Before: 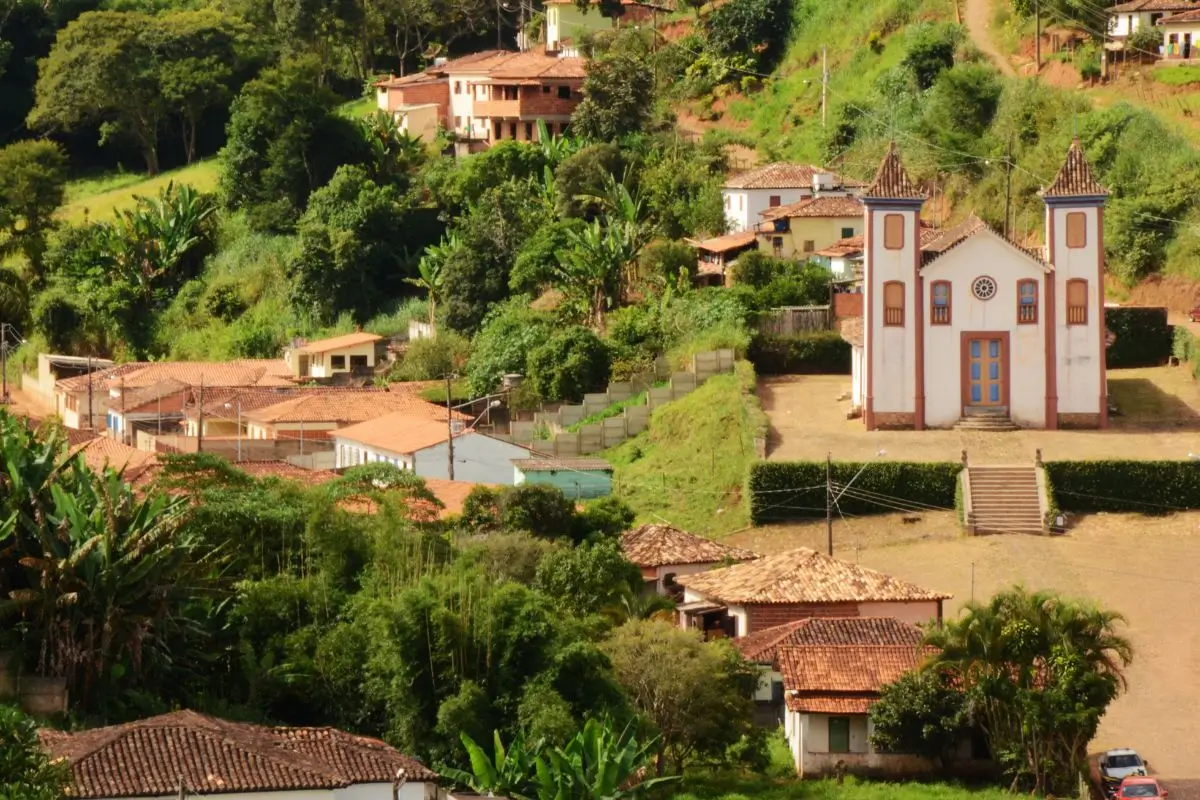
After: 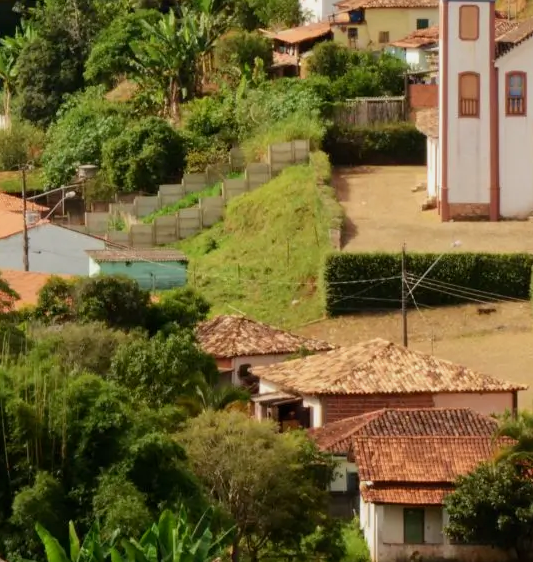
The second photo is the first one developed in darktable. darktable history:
crop: left 35.432%, top 26.233%, right 20.145%, bottom 3.432%
exposure: black level correction 0.001, exposure -0.2 EV, compensate highlight preservation false
